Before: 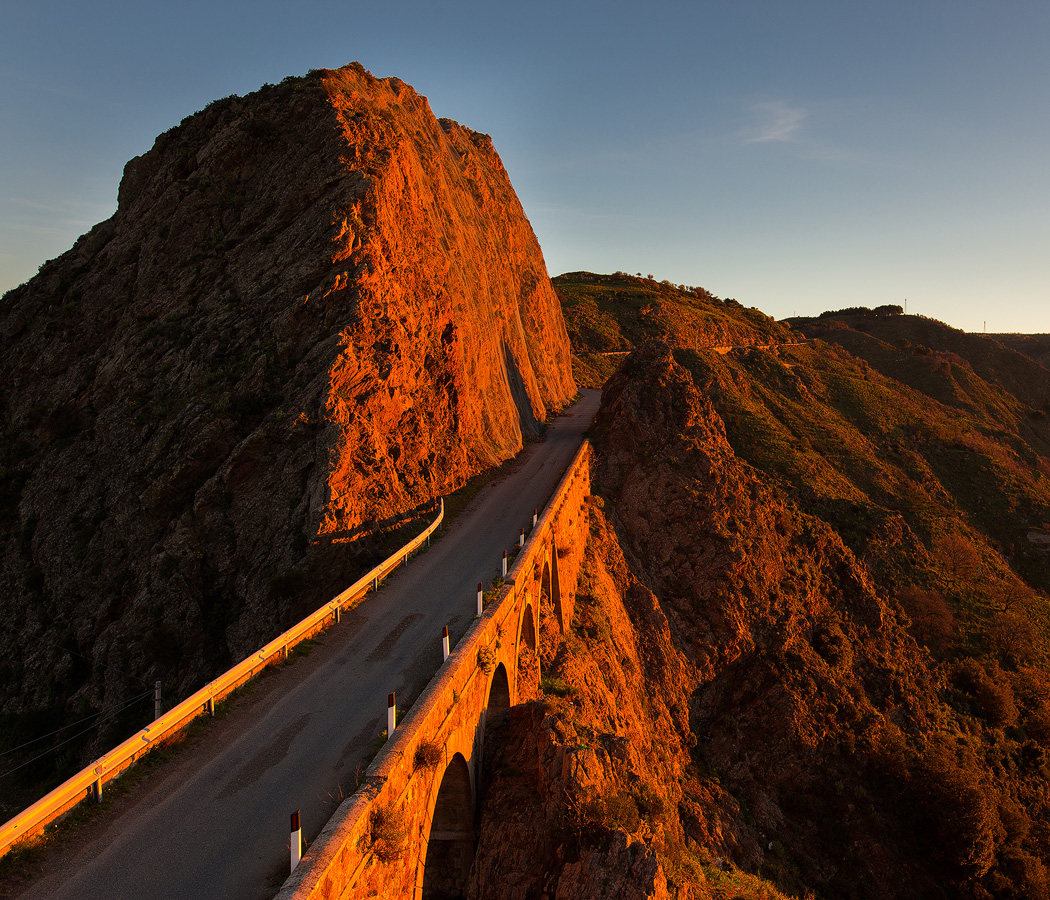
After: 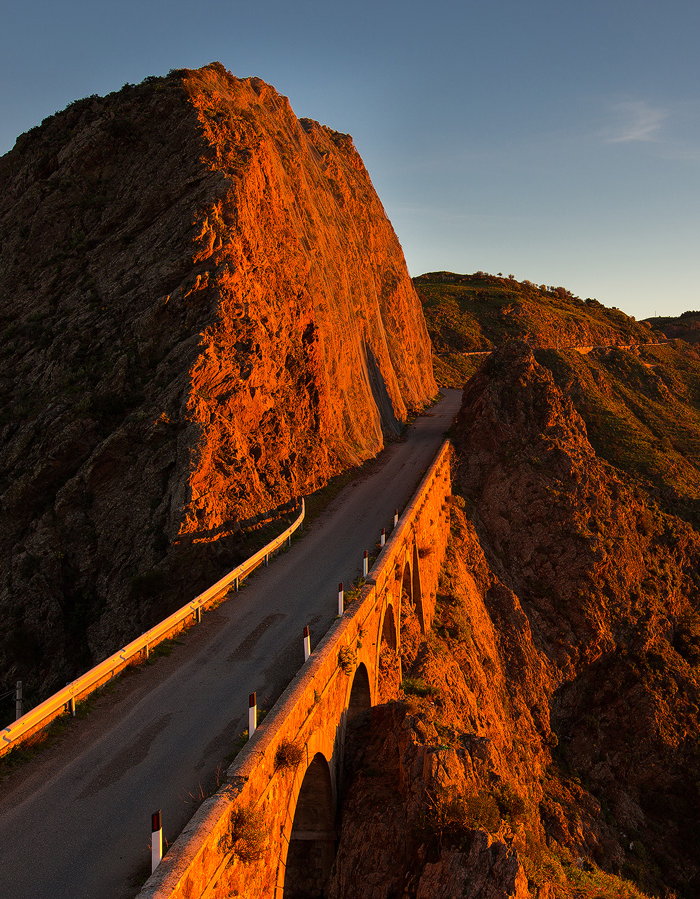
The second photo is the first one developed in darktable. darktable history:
crop and rotate: left 13.423%, right 19.869%
